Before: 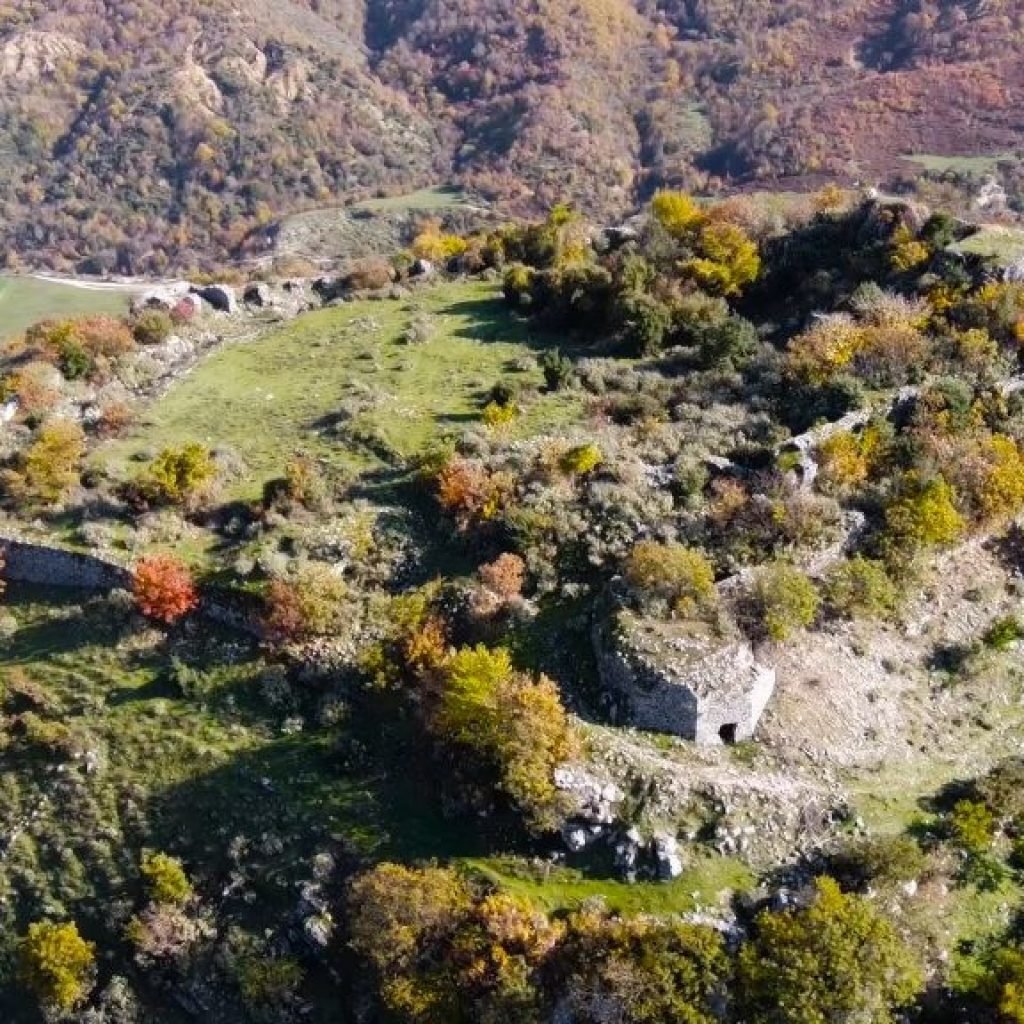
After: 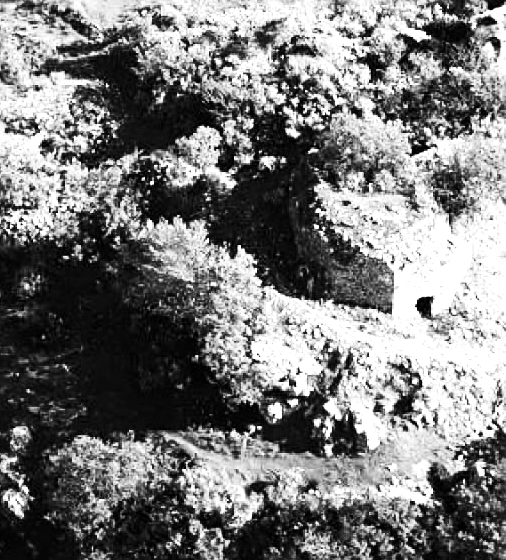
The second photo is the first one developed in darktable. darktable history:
sharpen: on, module defaults
crop: left 29.672%, top 41.786%, right 20.851%, bottom 3.487%
exposure: black level correction 0, exposure 1.125 EV, compensate exposure bias true, compensate highlight preservation false
color calibration: output gray [0.25, 0.35, 0.4, 0], x 0.383, y 0.372, temperature 3905.17 K
contrast brightness saturation: contrast 0.32, brightness -0.08, saturation 0.17
rotate and perspective: crop left 0, crop top 0
monochrome: a 2.21, b -1.33, size 2.2
